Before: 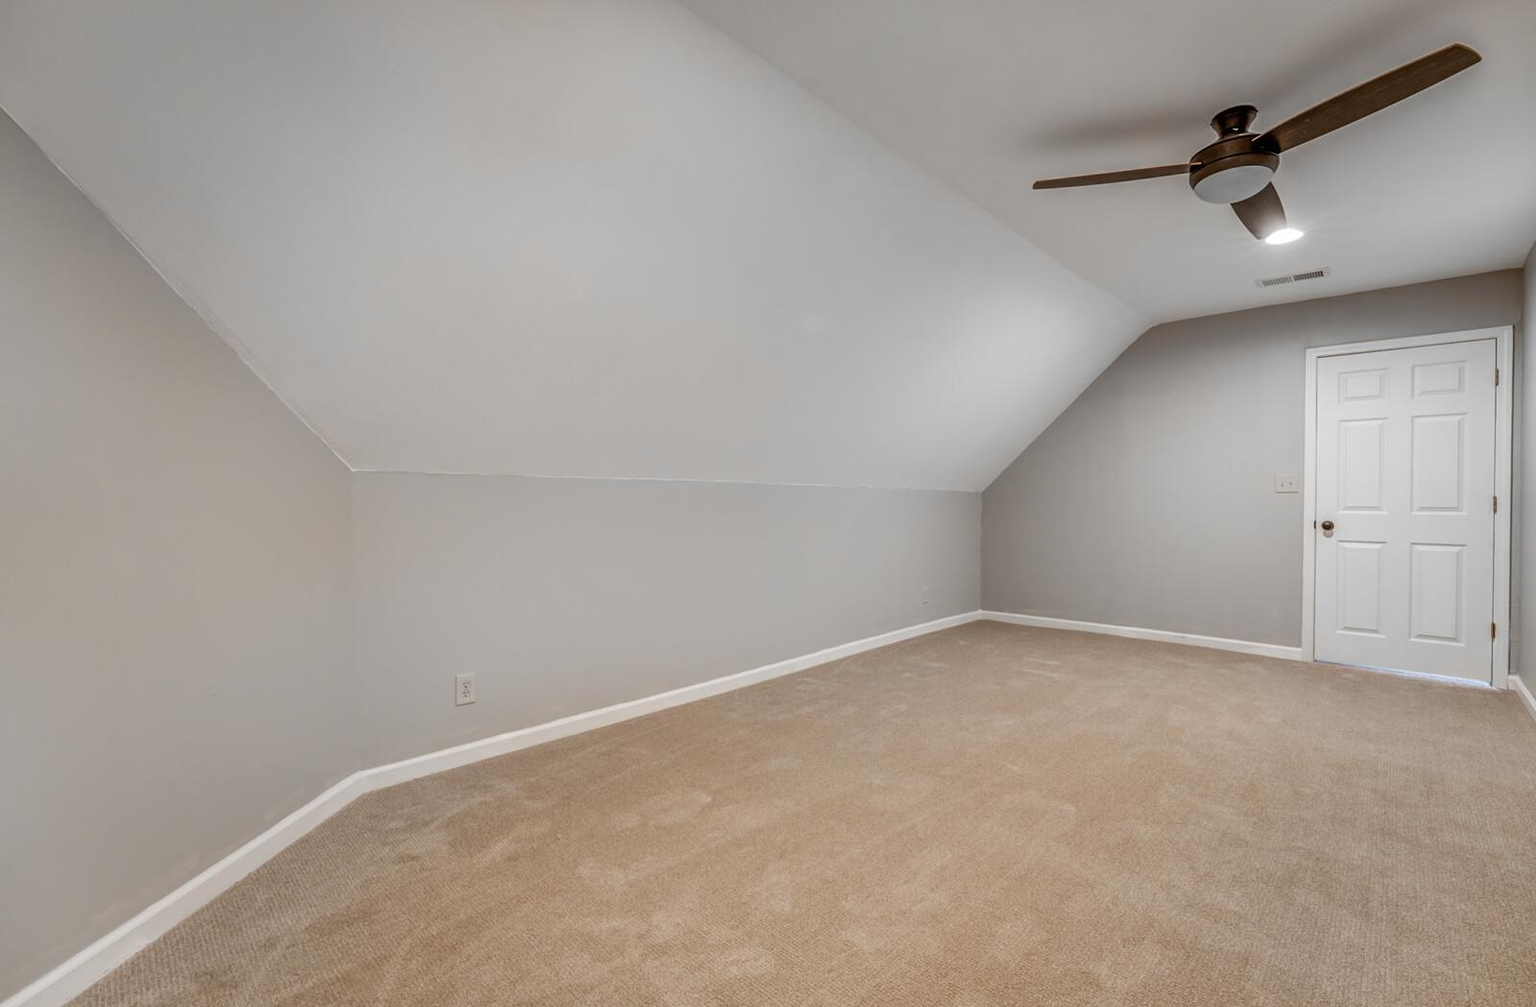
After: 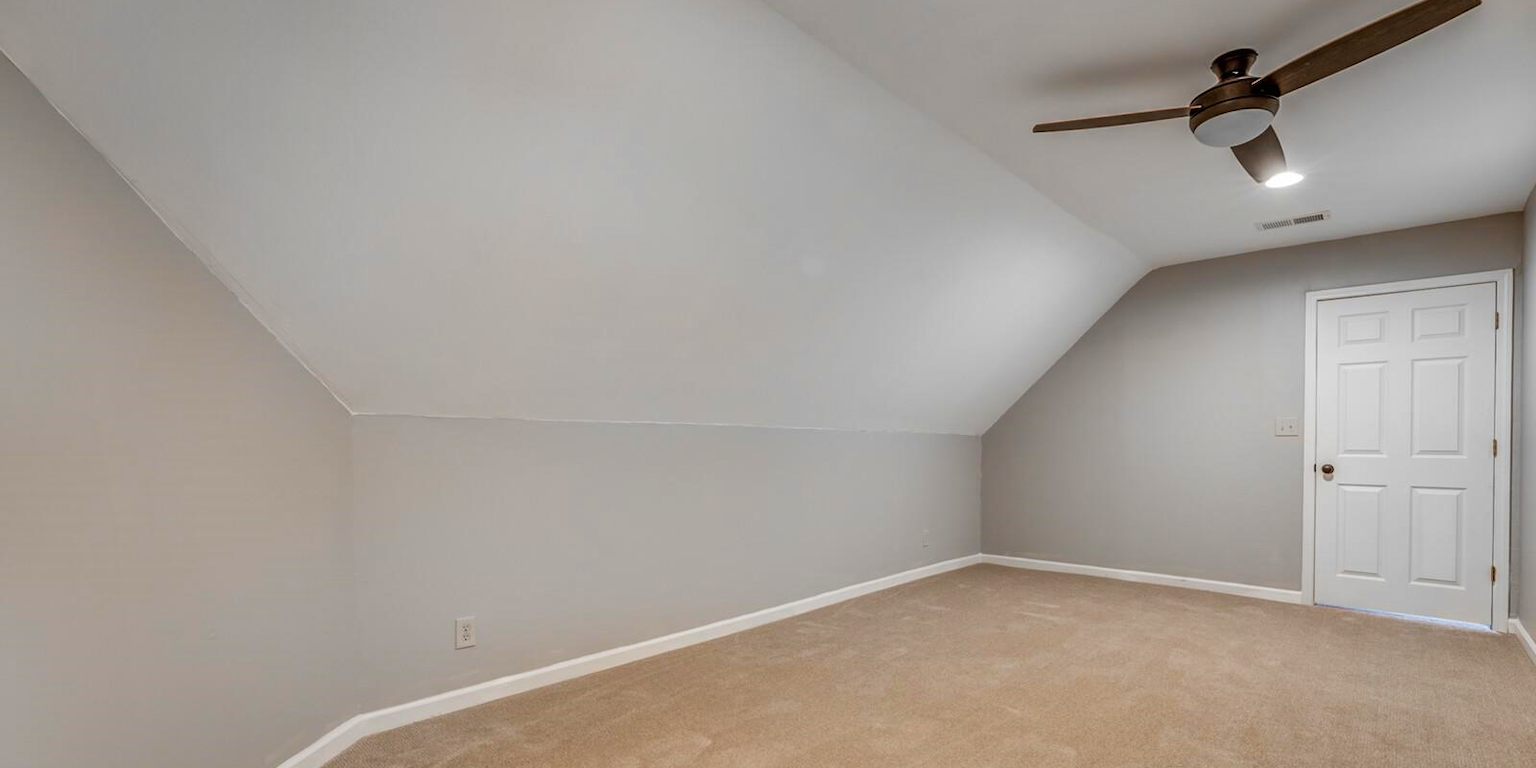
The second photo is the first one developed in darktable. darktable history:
crop: top 5.654%, bottom 17.92%
velvia: on, module defaults
shadows and highlights: shadows 36.21, highlights -28.2, soften with gaussian
